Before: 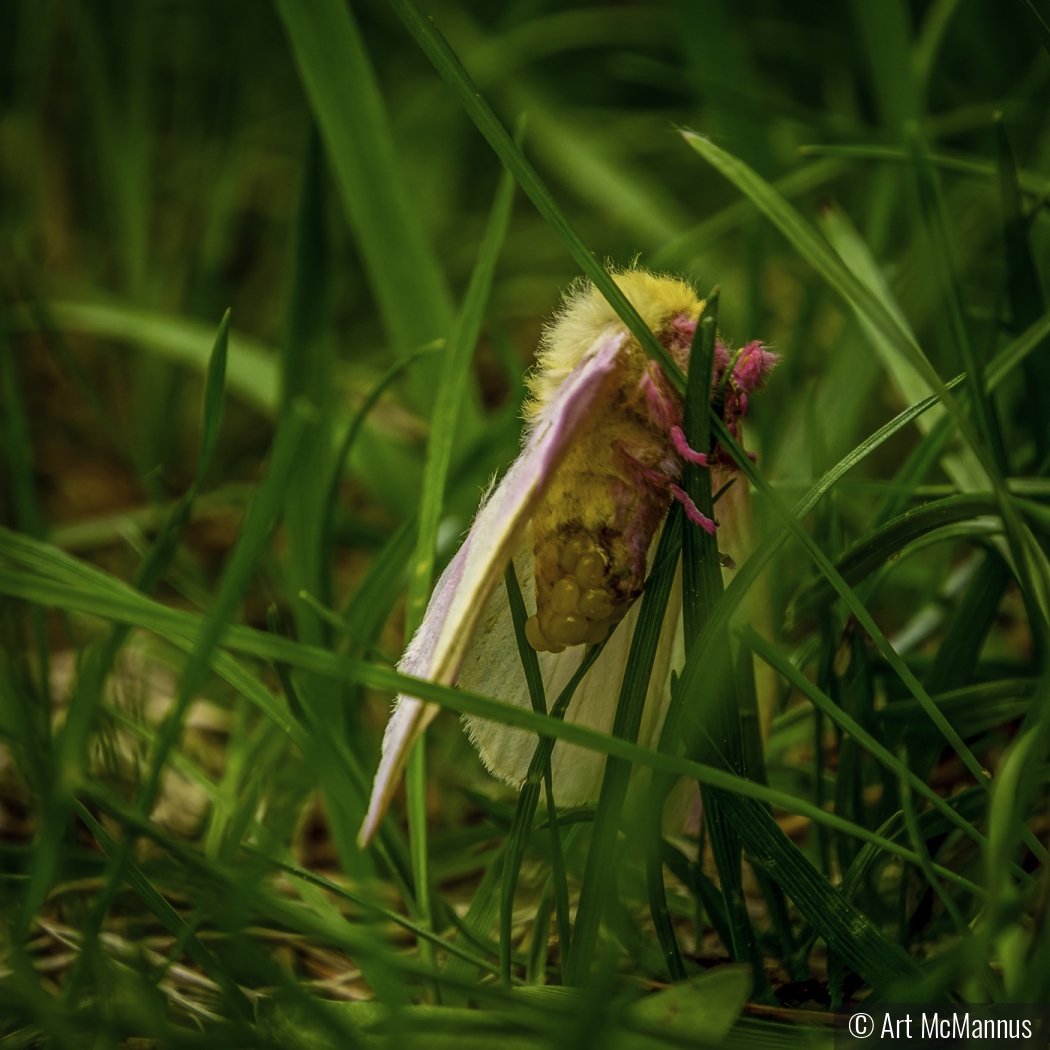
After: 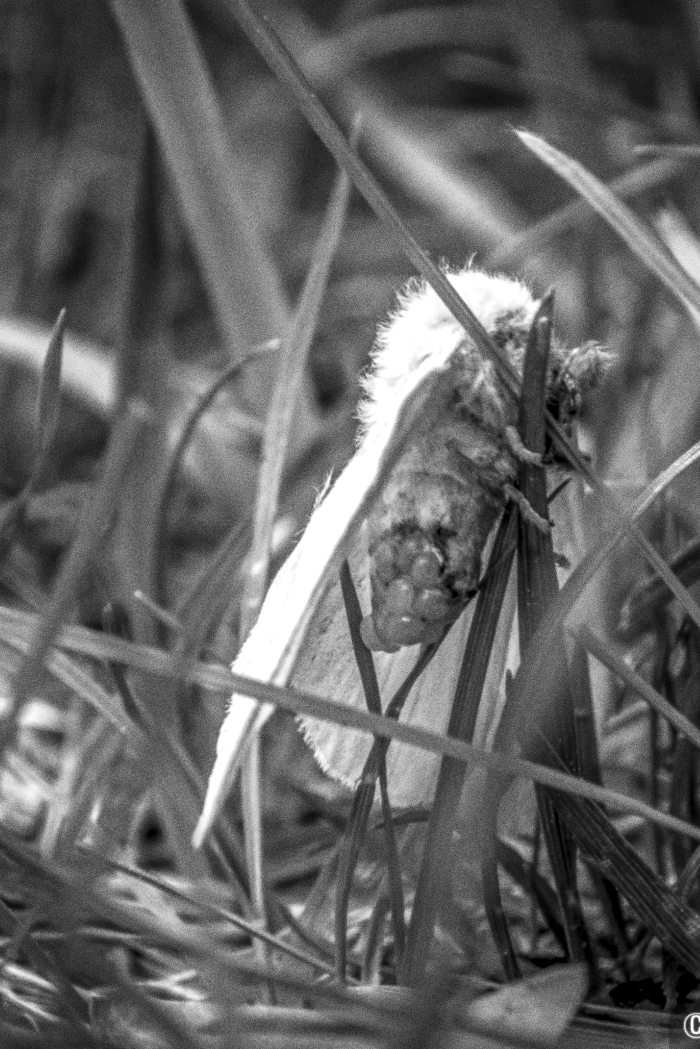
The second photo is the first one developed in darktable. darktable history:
white balance: red 0.948, green 1.02, blue 1.176
local contrast: on, module defaults
crop and rotate: left 15.754%, right 17.579%
lowpass: radius 0.76, contrast 1.56, saturation 0, unbound 0
grain: coarseness 0.09 ISO, strength 40%
tone equalizer: on, module defaults
levels: levels [0.008, 0.318, 0.836]
